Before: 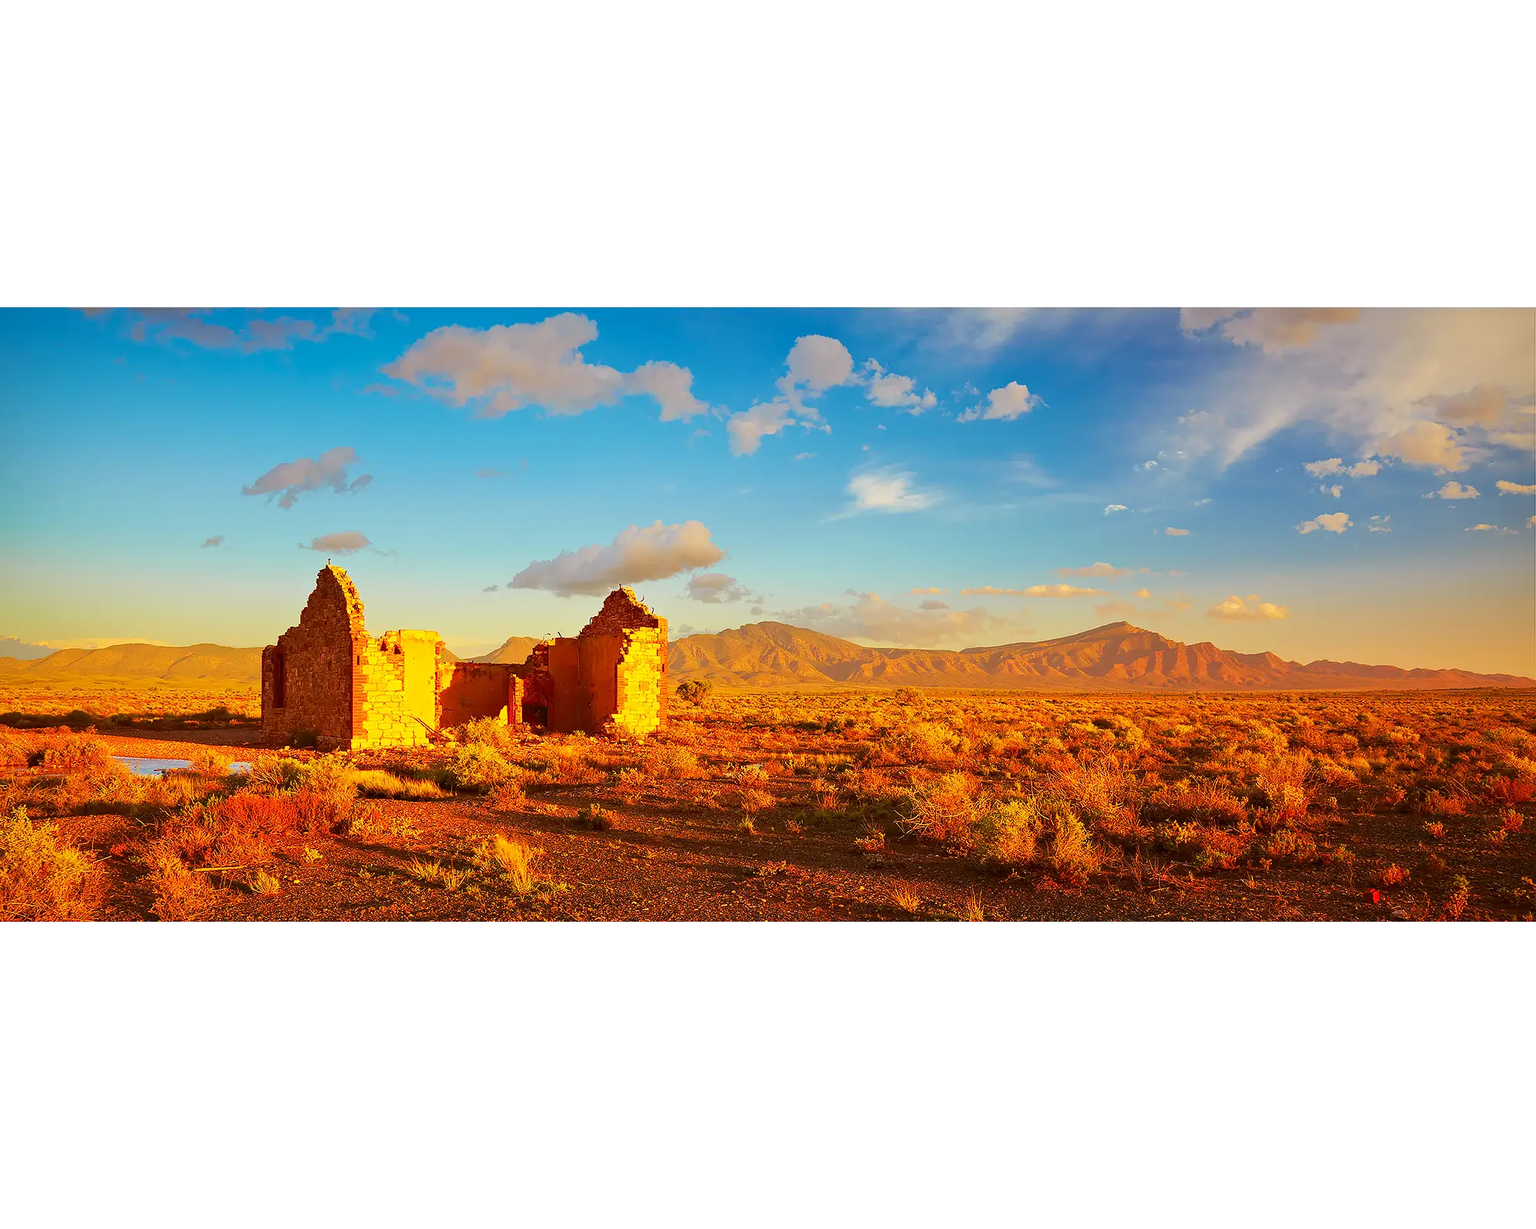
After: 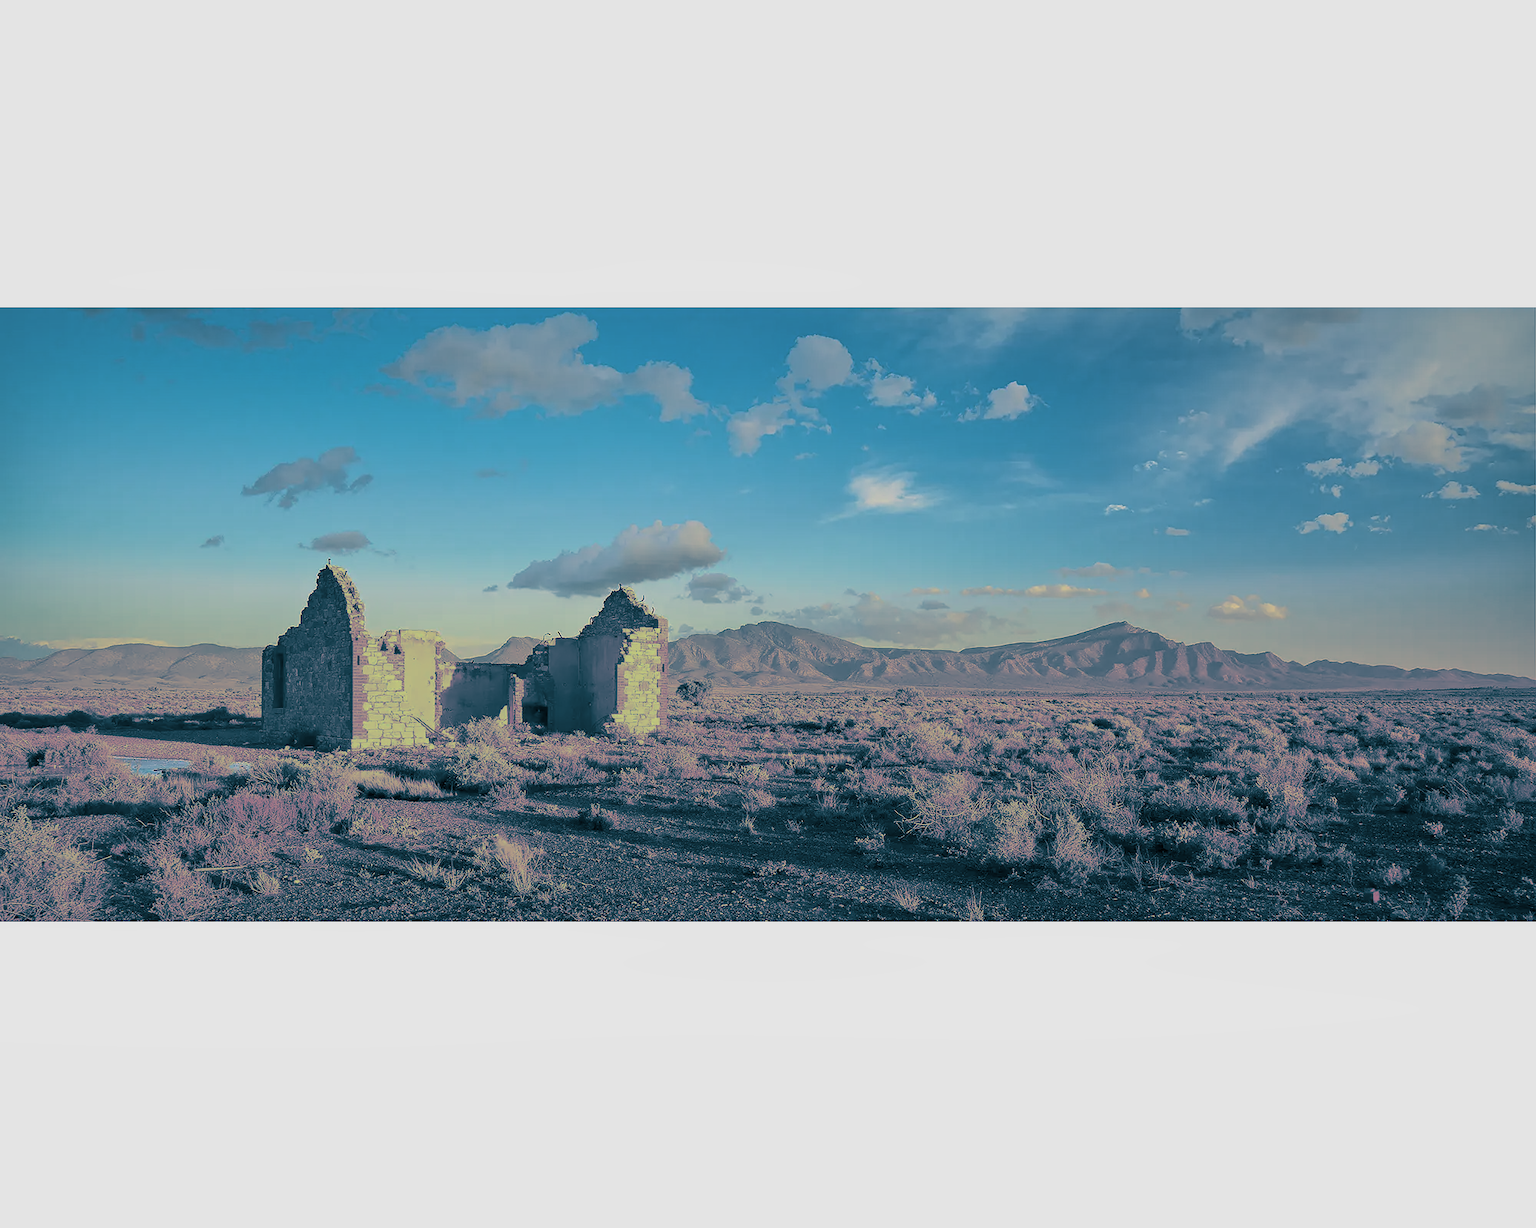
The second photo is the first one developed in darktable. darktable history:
split-toning: shadows › hue 212.4°, balance -70
local contrast: highlights 100%, shadows 100%, detail 120%, midtone range 0.2
tone equalizer: -8 EV 0.25 EV, -7 EV 0.417 EV, -6 EV 0.417 EV, -5 EV 0.25 EV, -3 EV -0.25 EV, -2 EV -0.417 EV, -1 EV -0.417 EV, +0 EV -0.25 EV, edges refinement/feathering 500, mask exposure compensation -1.57 EV, preserve details guided filter
